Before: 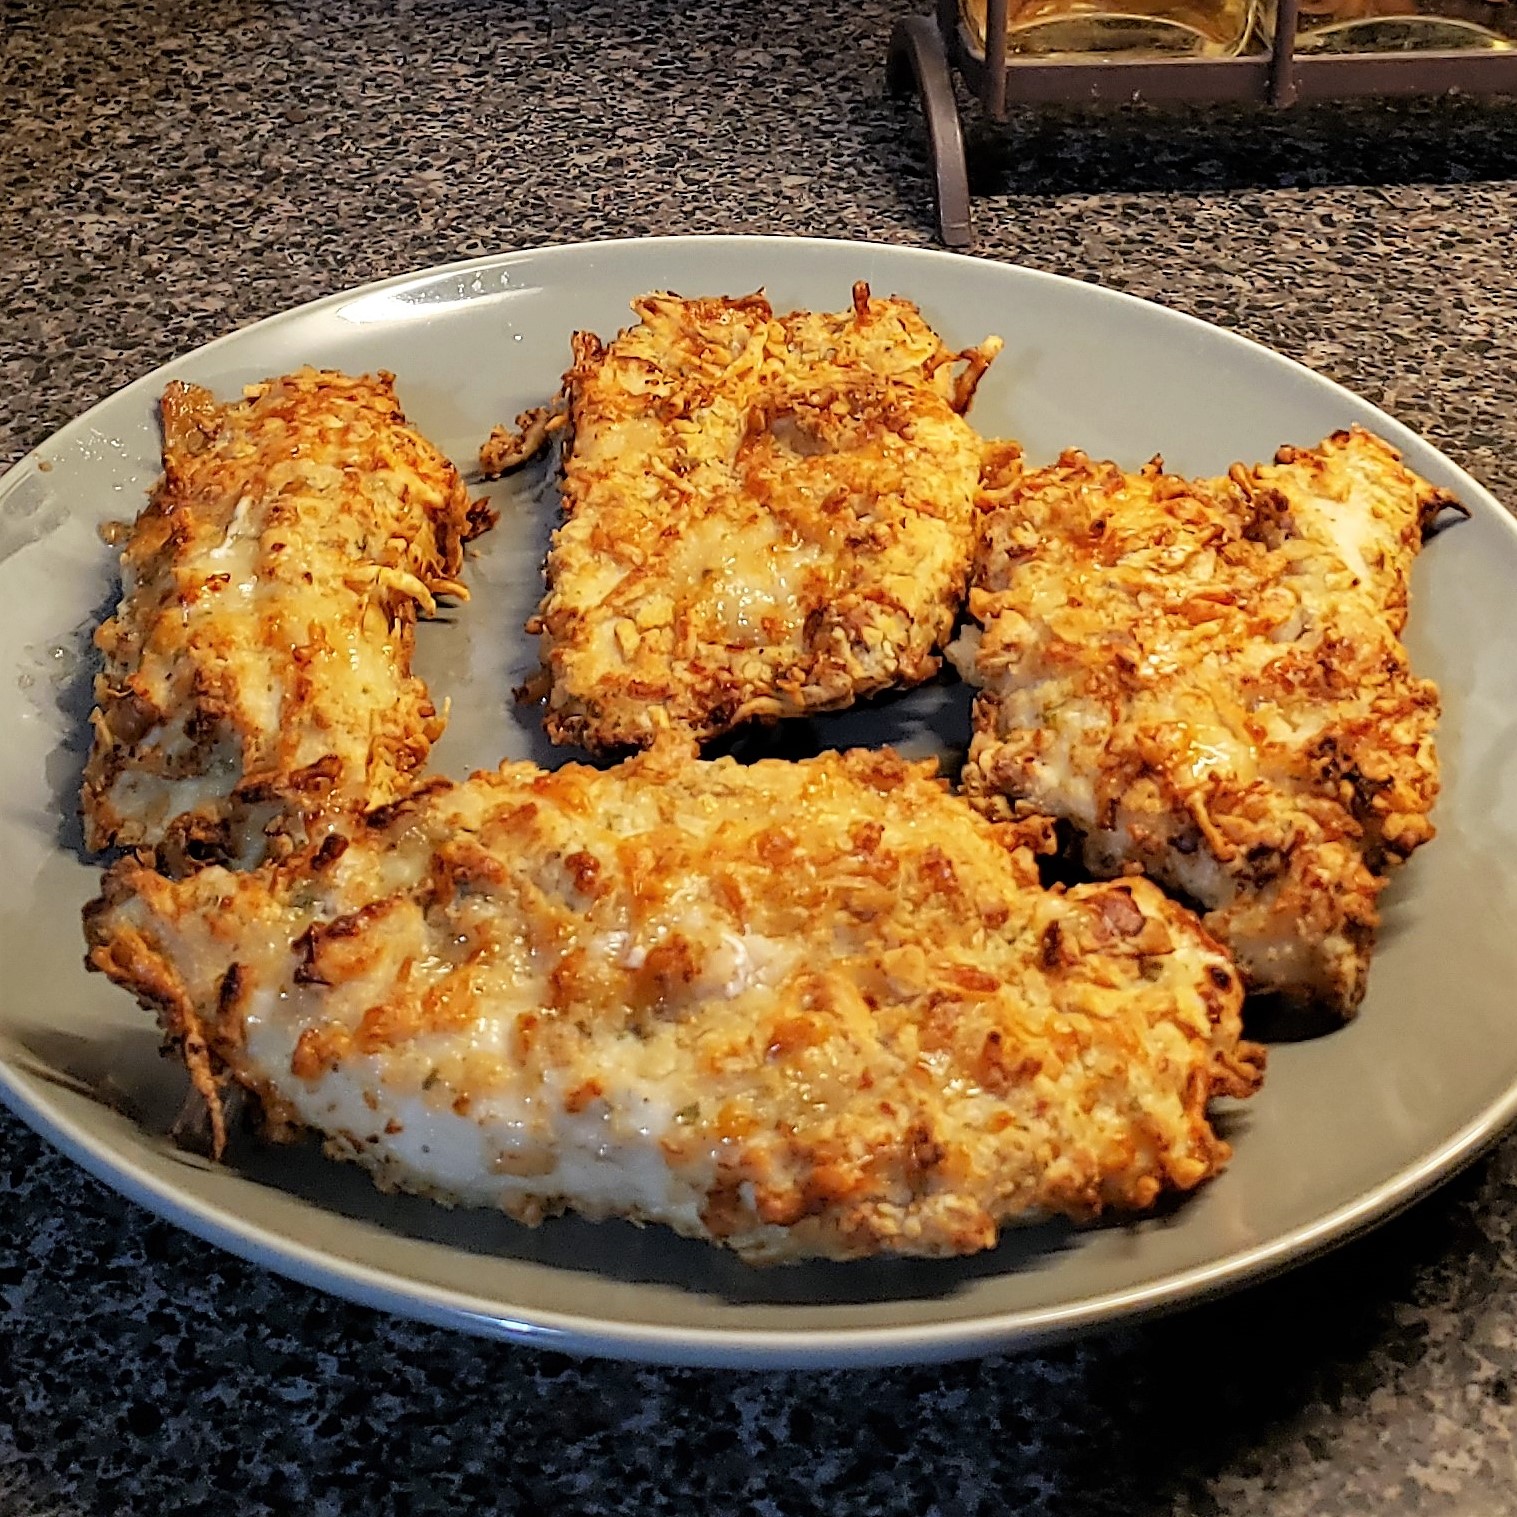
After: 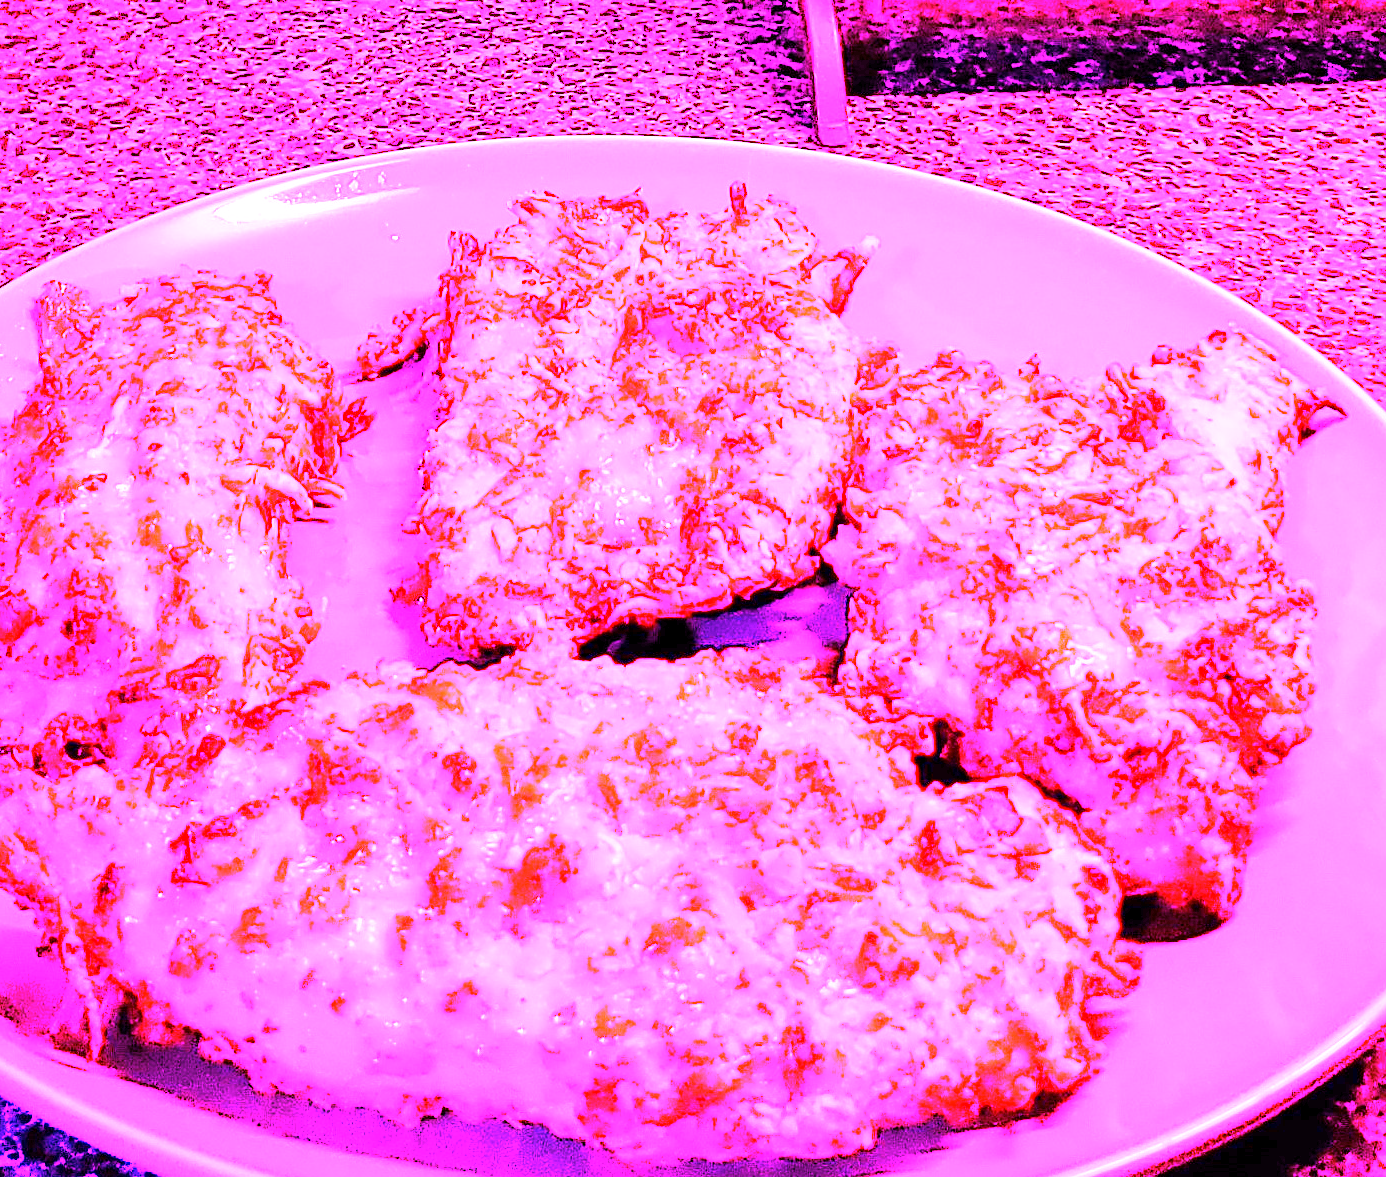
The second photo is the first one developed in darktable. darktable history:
white balance: red 8, blue 8
crop: left 8.155%, top 6.611%, bottom 15.385%
